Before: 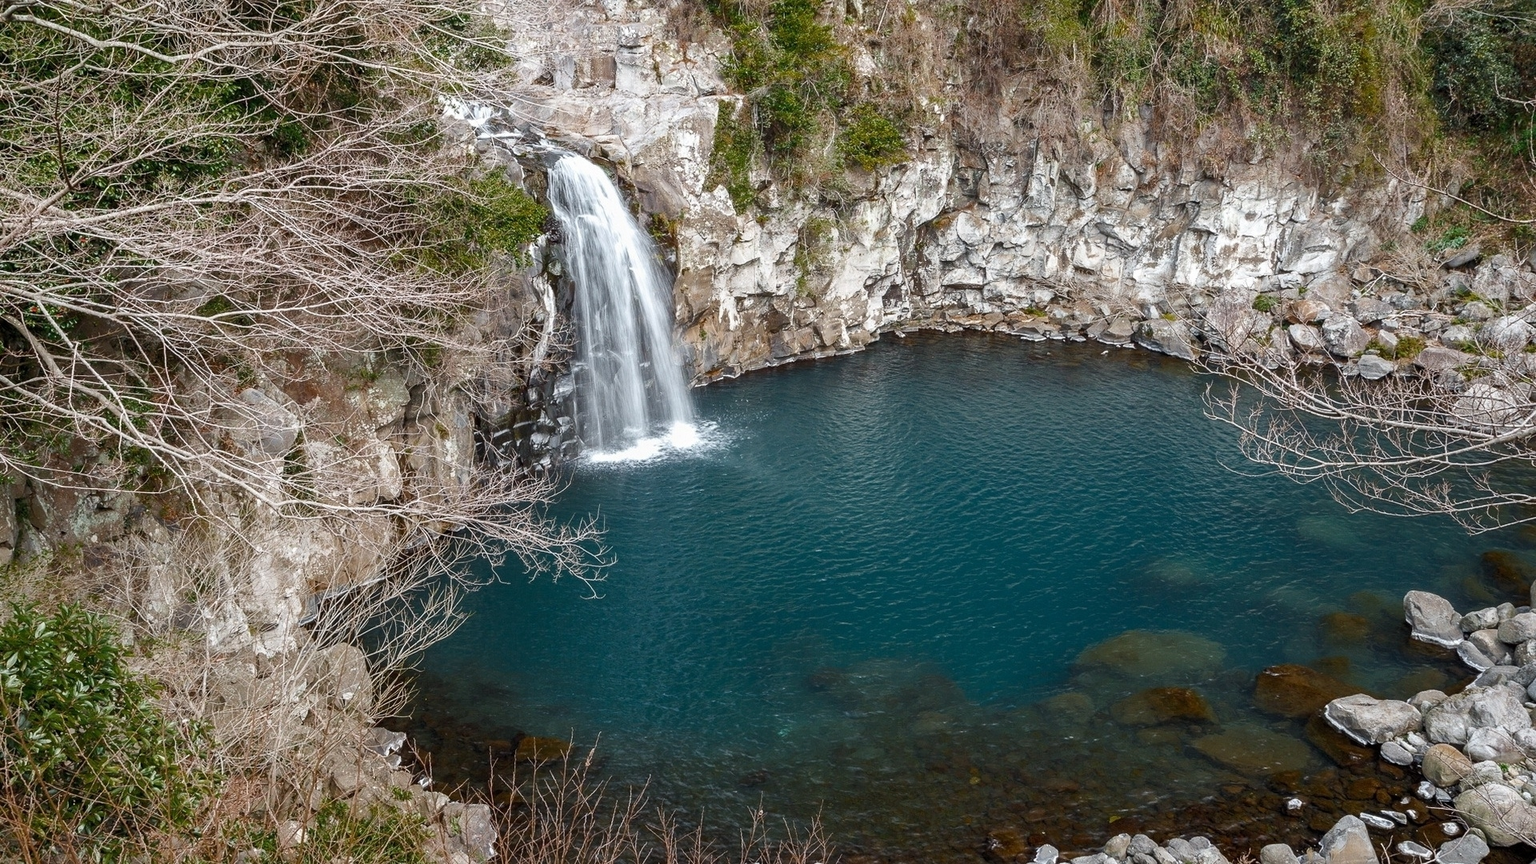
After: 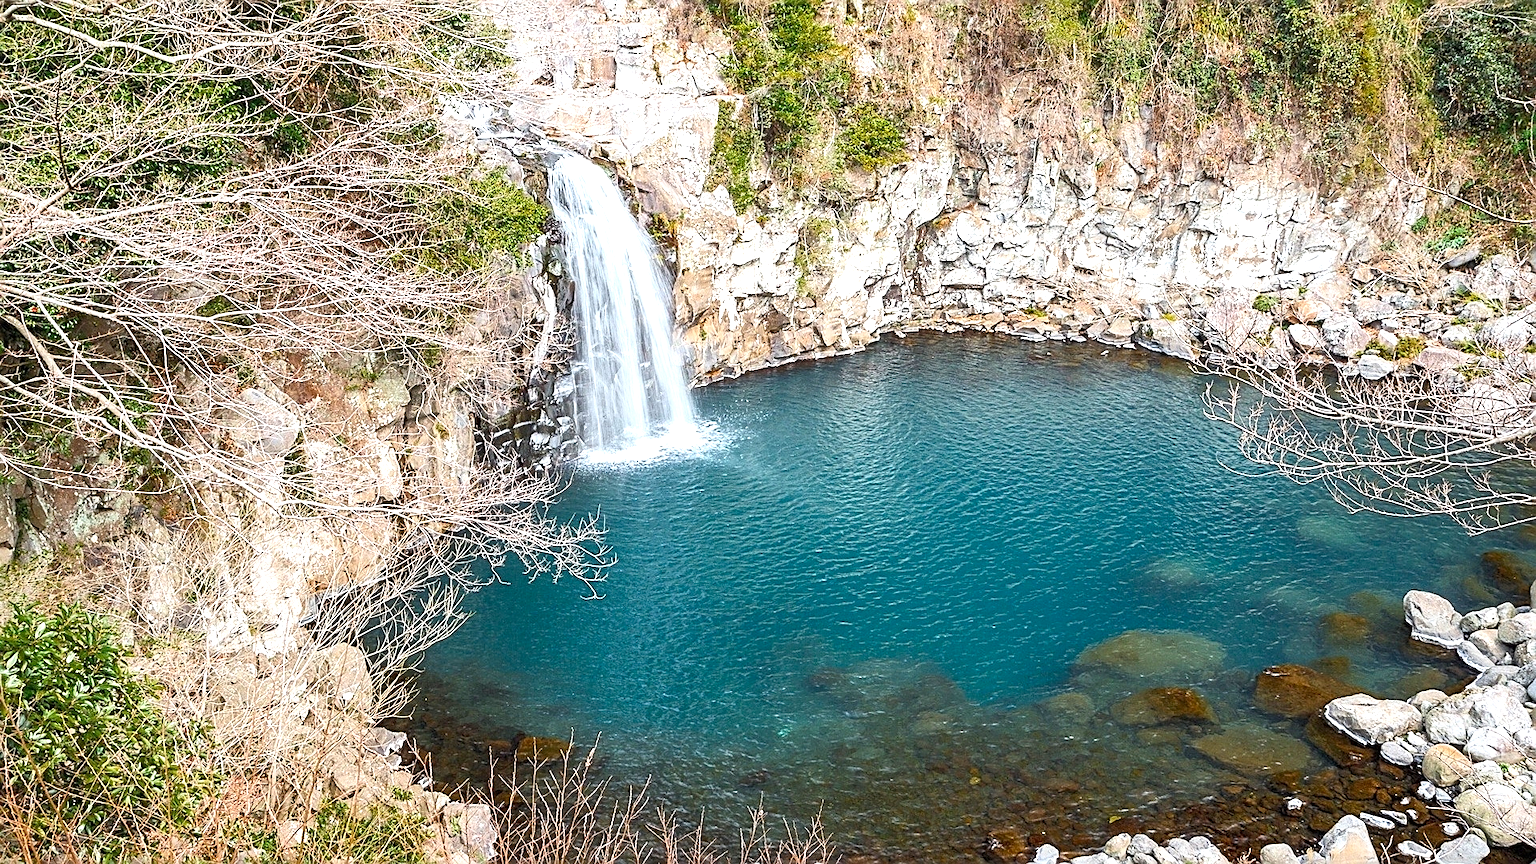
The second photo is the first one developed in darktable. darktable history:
contrast brightness saturation: contrast 0.2, brightness 0.16, saturation 0.22
sharpen: amount 0.75
exposure: exposure 0.999 EV, compensate highlight preservation false
